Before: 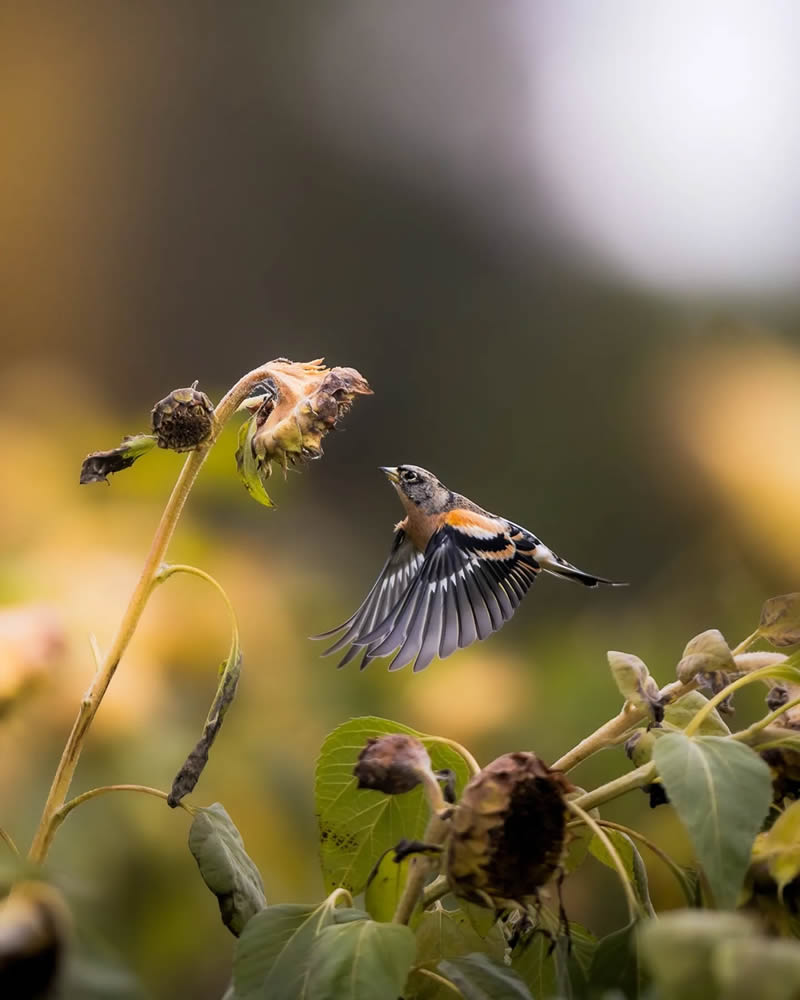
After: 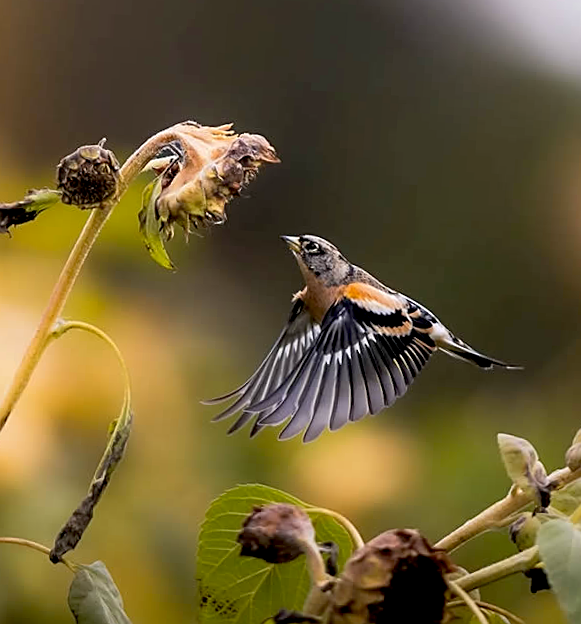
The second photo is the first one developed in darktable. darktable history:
exposure: black level correction 0.01, exposure 0.015 EV, compensate highlight preservation false
crop and rotate: angle -3.5°, left 9.822%, top 21.063%, right 12.121%, bottom 11.873%
sharpen: on, module defaults
